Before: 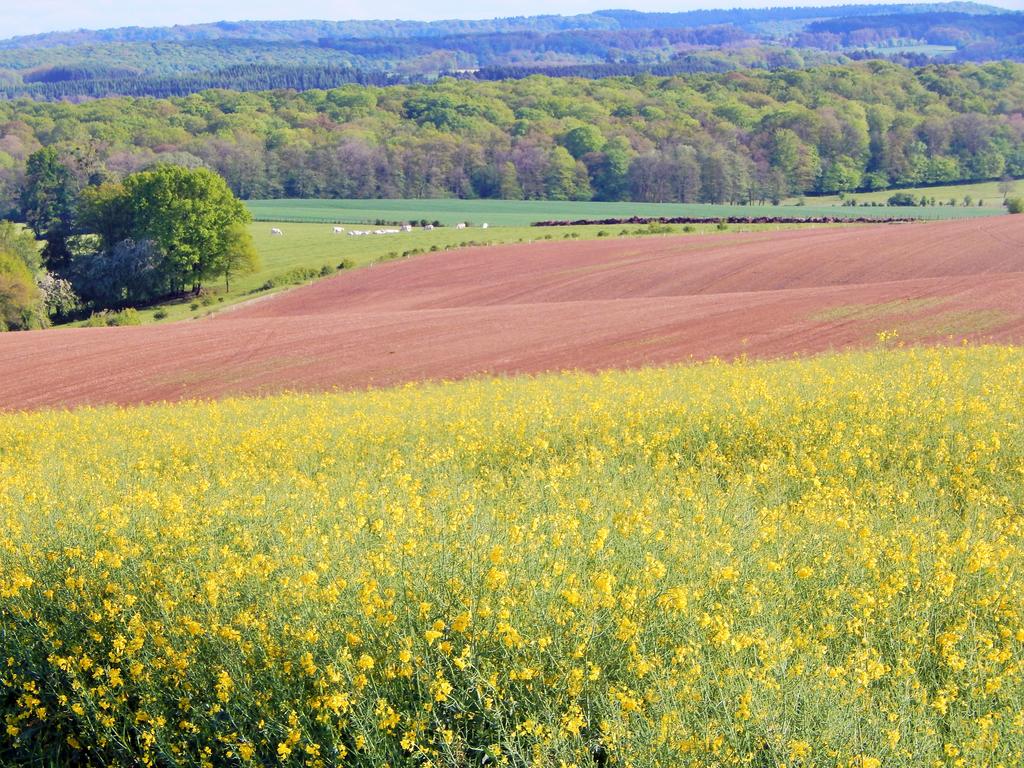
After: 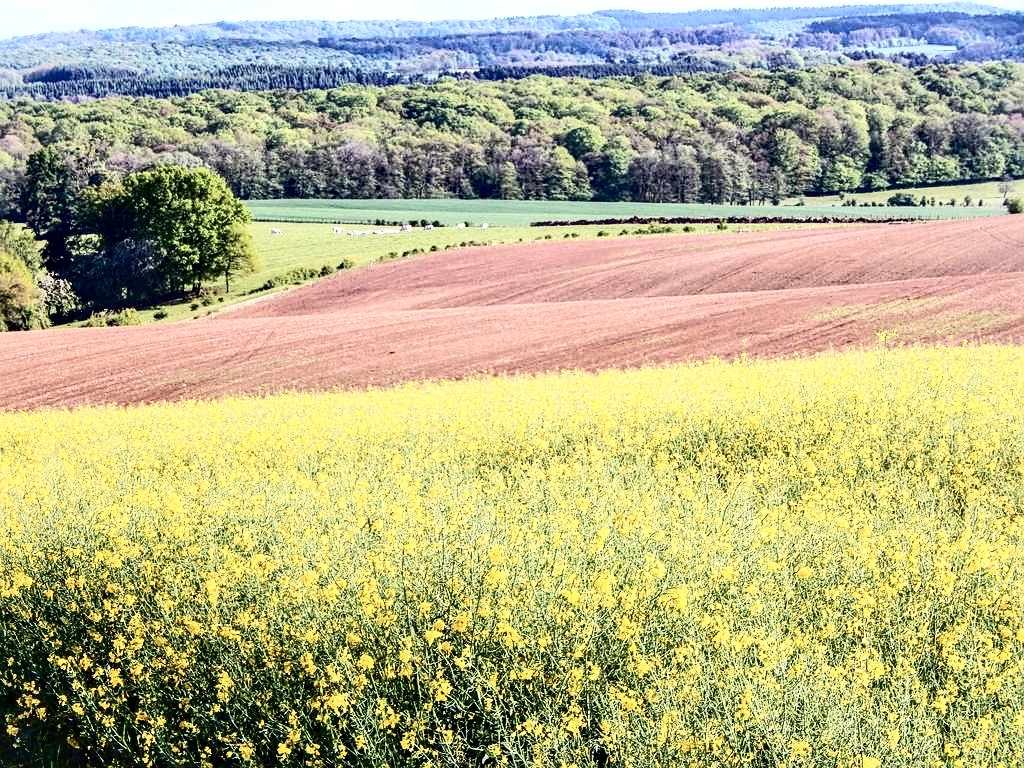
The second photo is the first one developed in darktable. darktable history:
contrast brightness saturation: contrast 0.508, saturation -0.102
sharpen: on, module defaults
local contrast: detail 150%
